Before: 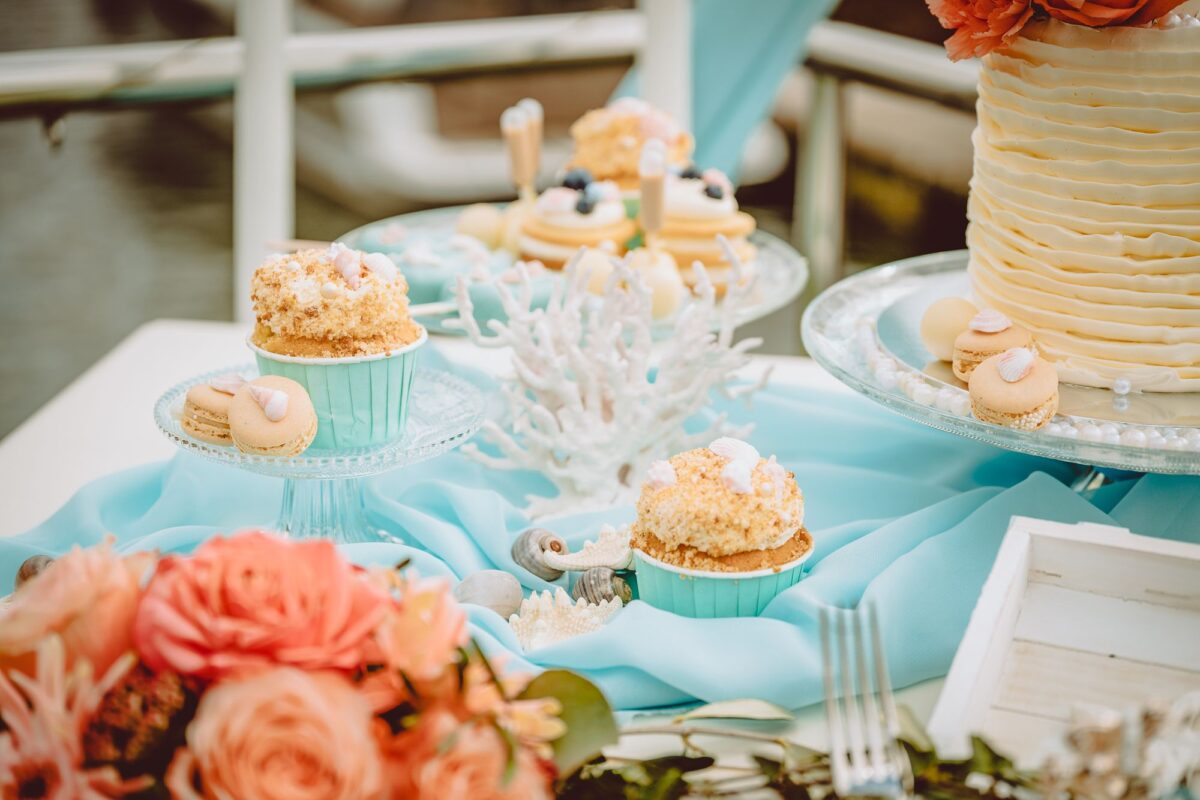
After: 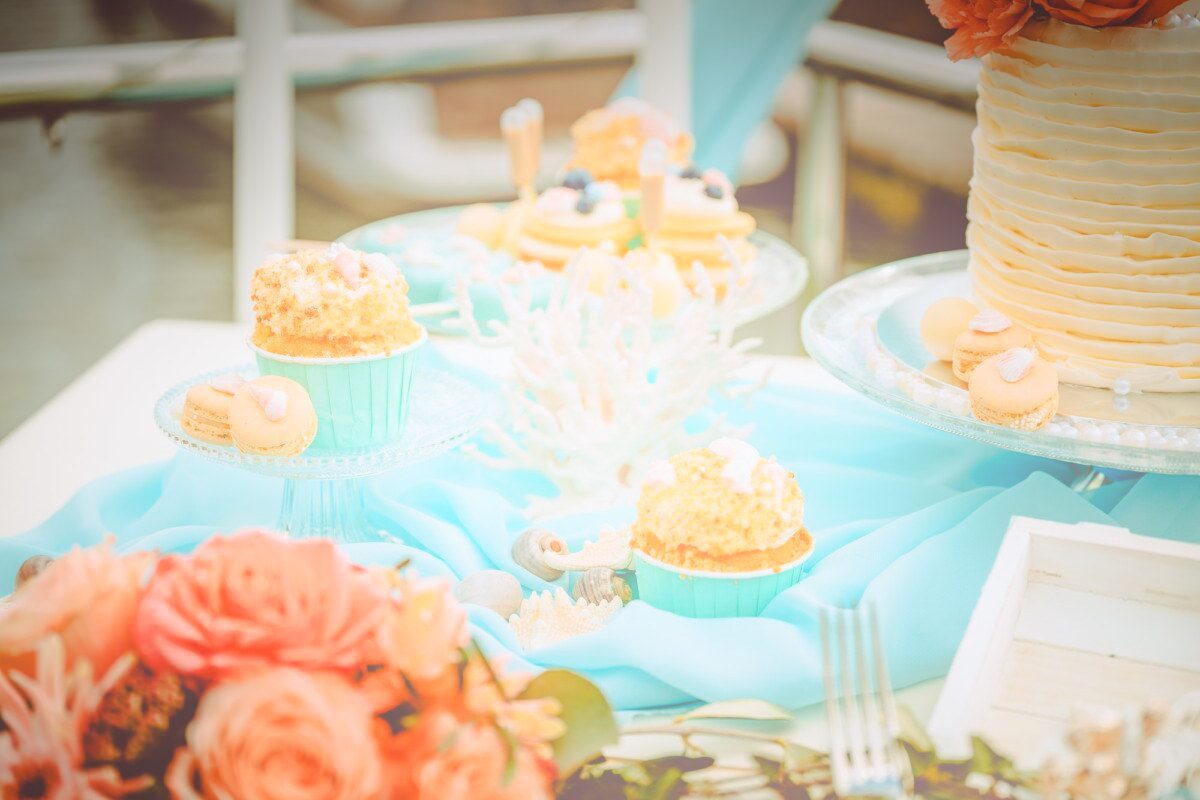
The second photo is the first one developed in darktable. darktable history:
vignetting: fall-off start 97.52%, fall-off radius 100%, brightness -0.574, saturation 0, center (-0.027, 0.404), width/height ratio 1.368, unbound false
bloom: size 38%, threshold 95%, strength 30%
